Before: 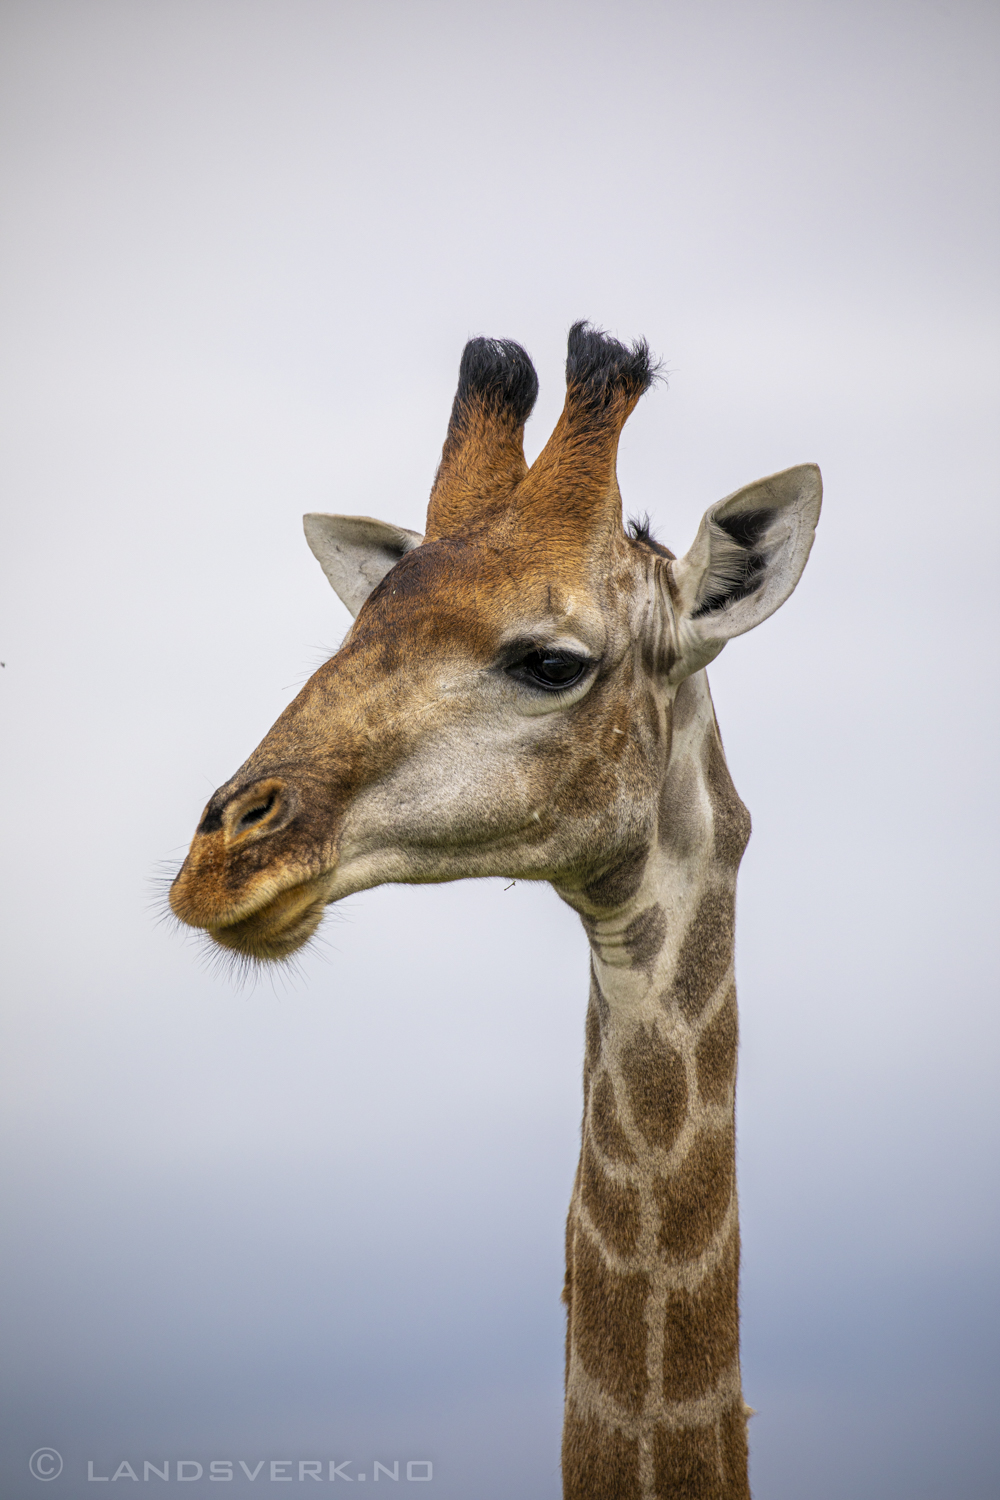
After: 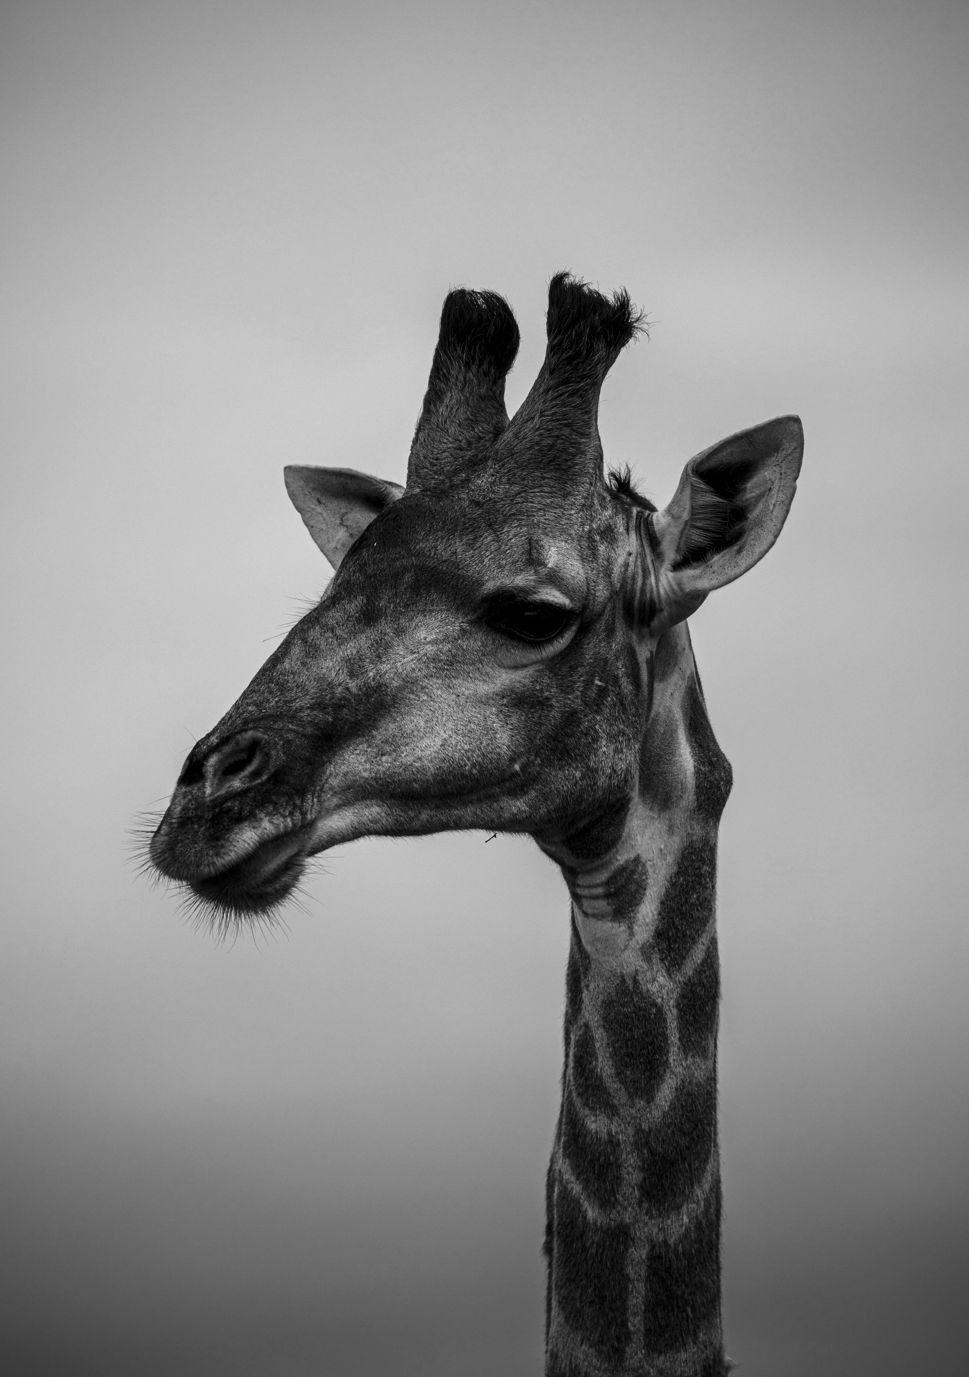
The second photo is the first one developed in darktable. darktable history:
crop: left 1.964%, top 3.251%, right 1.122%, bottom 4.933%
contrast brightness saturation: contrast -0.03, brightness -0.59, saturation -1
